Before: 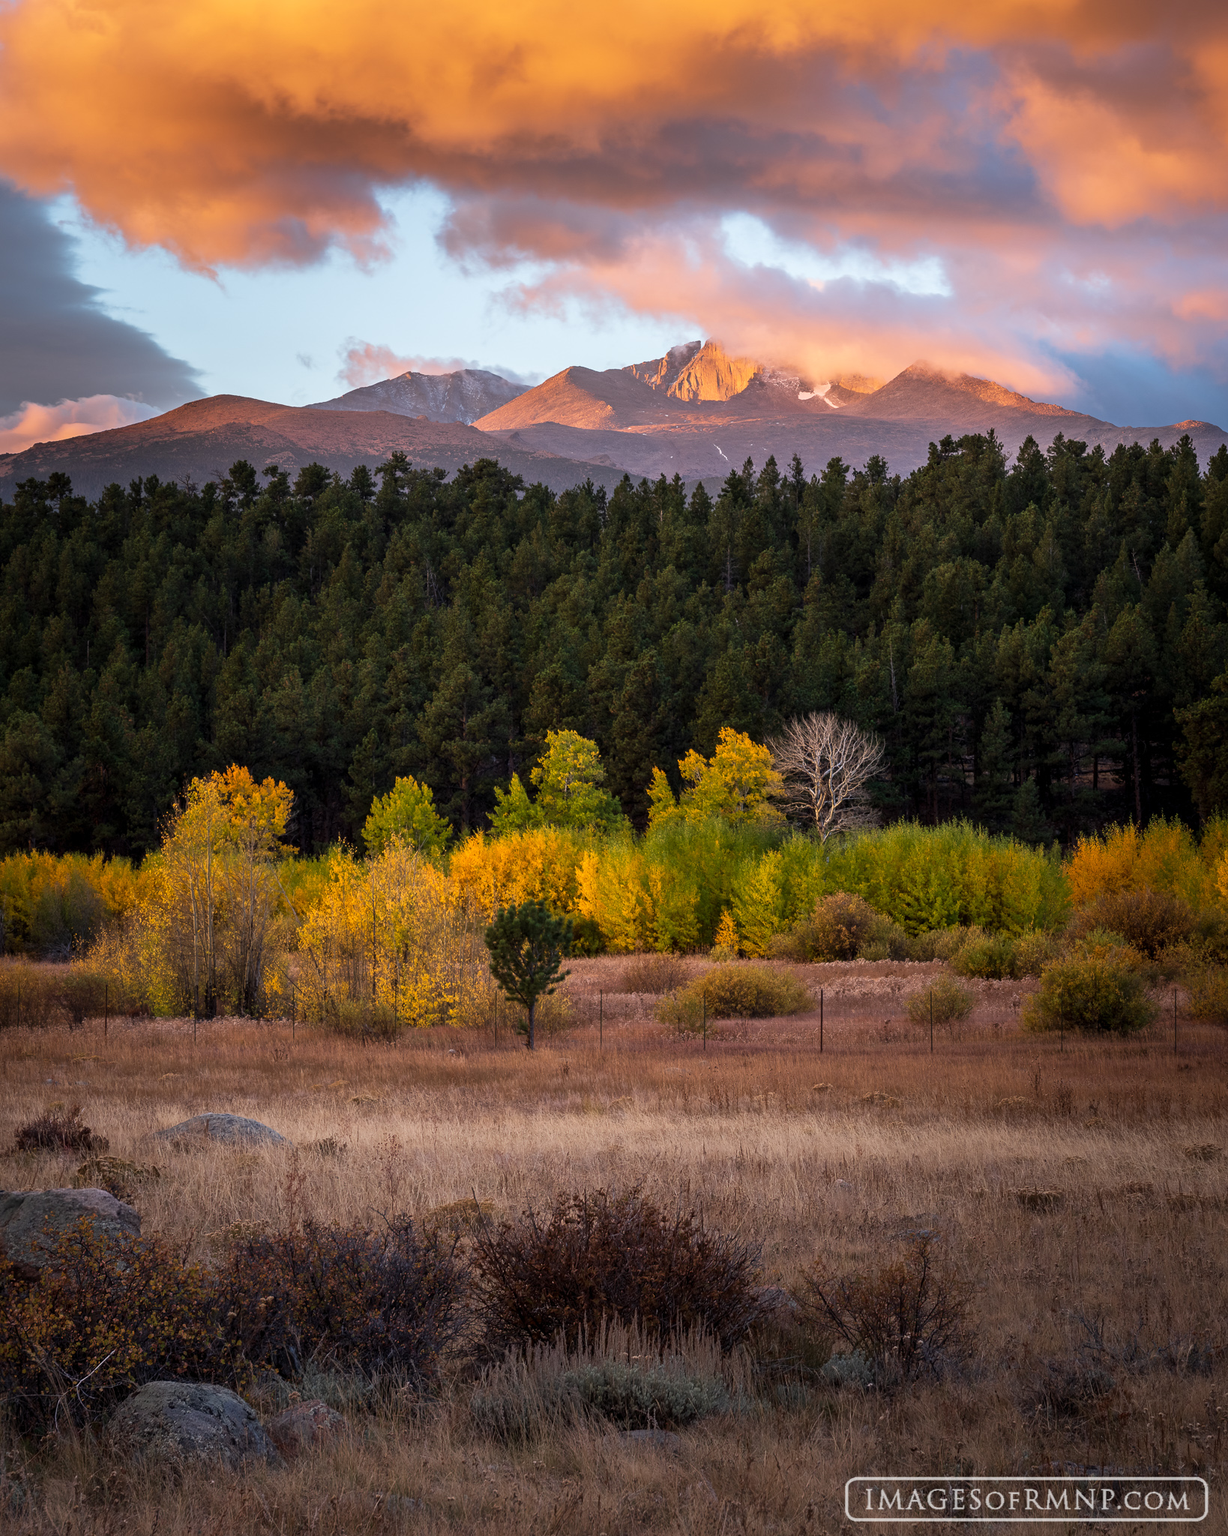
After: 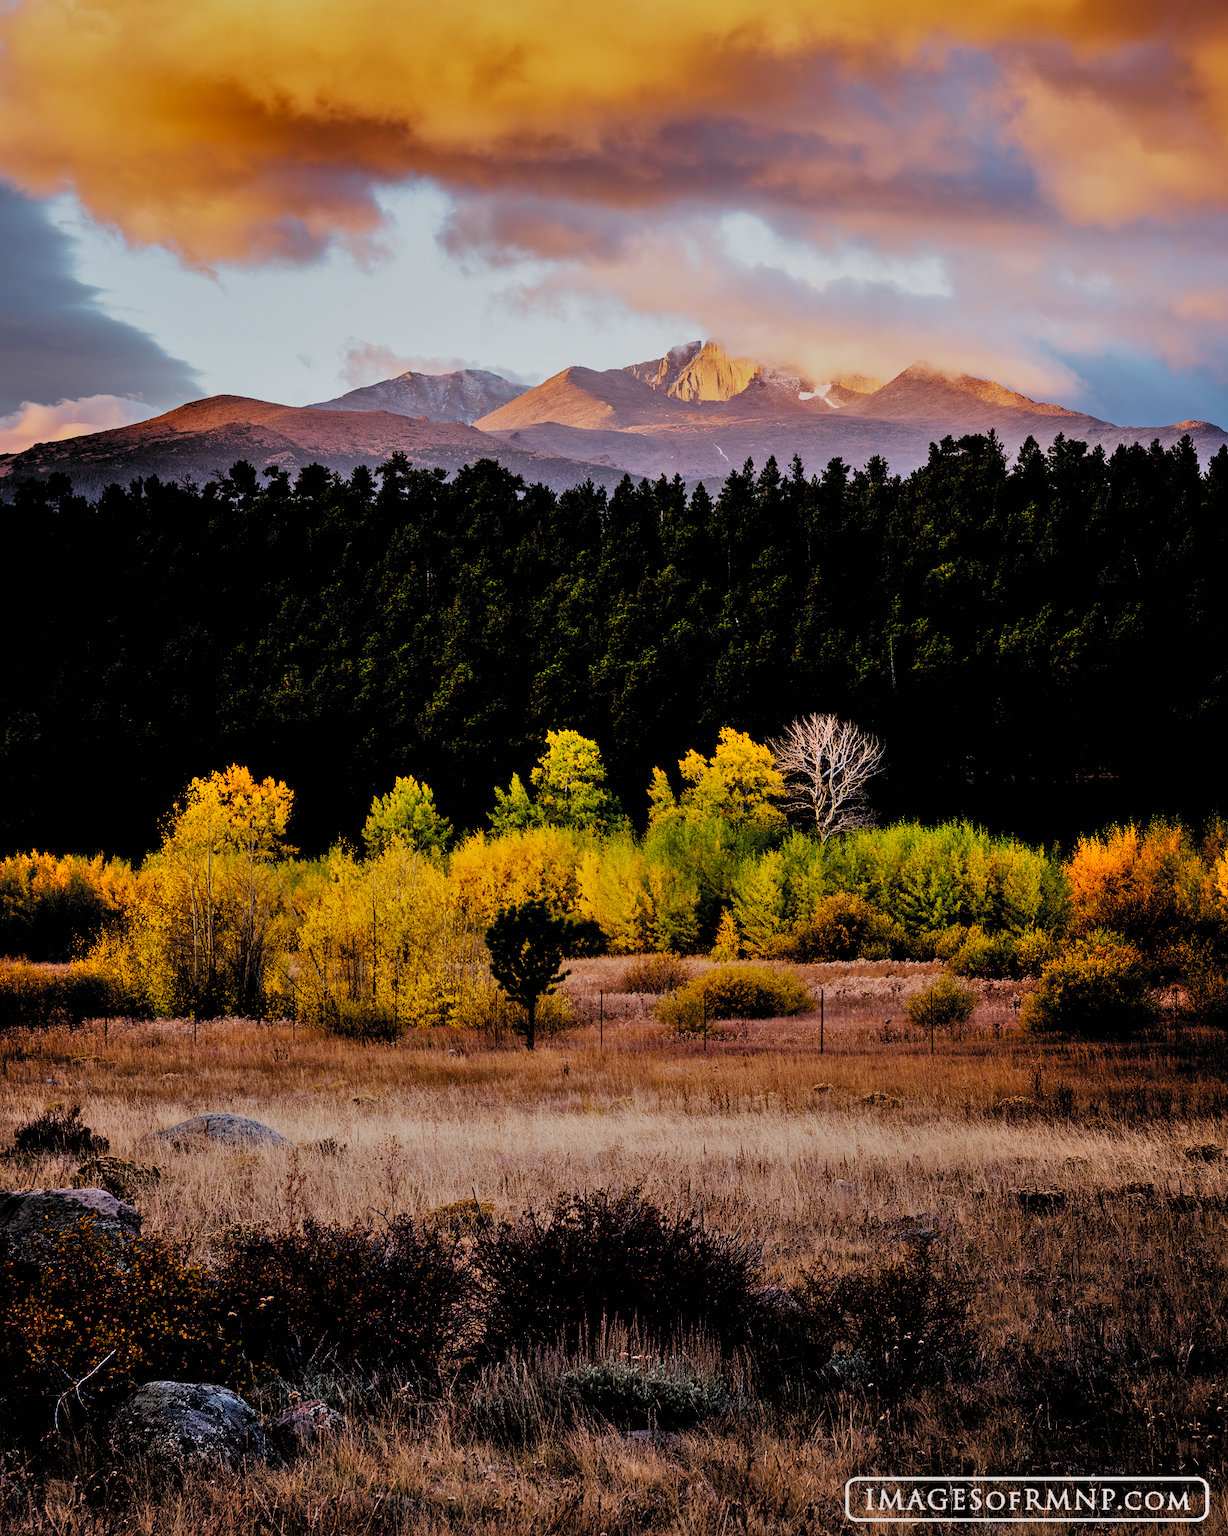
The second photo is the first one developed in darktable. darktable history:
shadows and highlights: soften with gaussian
filmic rgb: black relative exposure -2.74 EV, white relative exposure 4.56 EV, hardness 1.76, contrast 1.254, preserve chrominance no, color science v4 (2020), contrast in shadows soft, contrast in highlights soft
